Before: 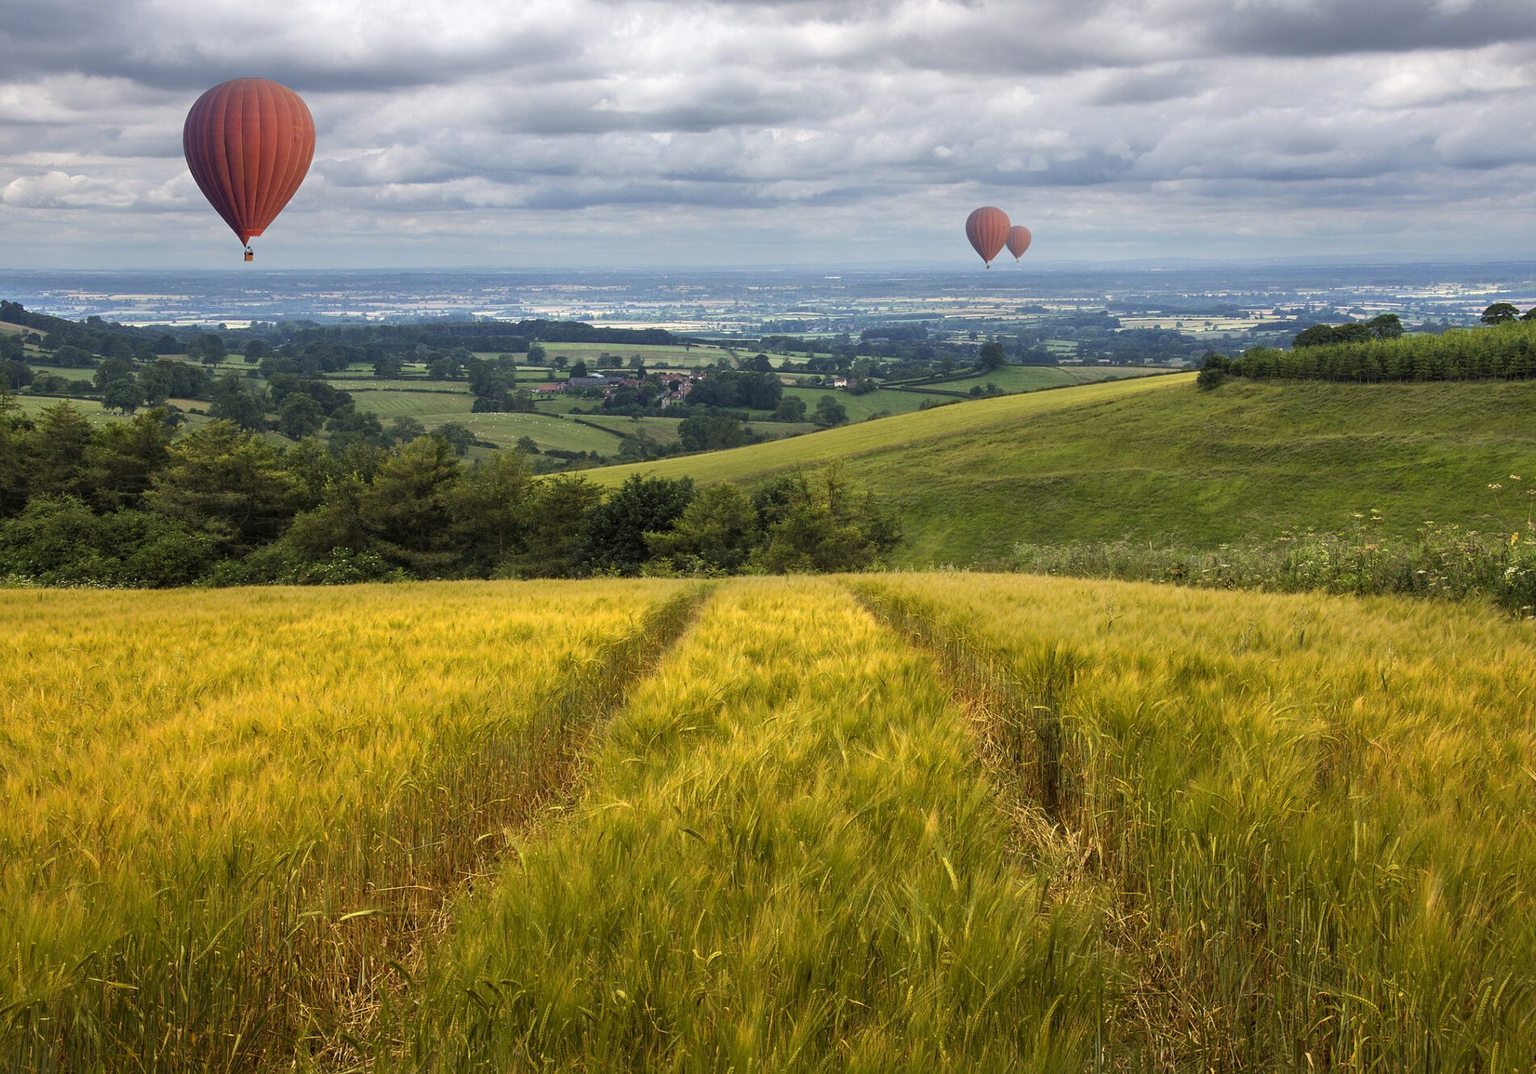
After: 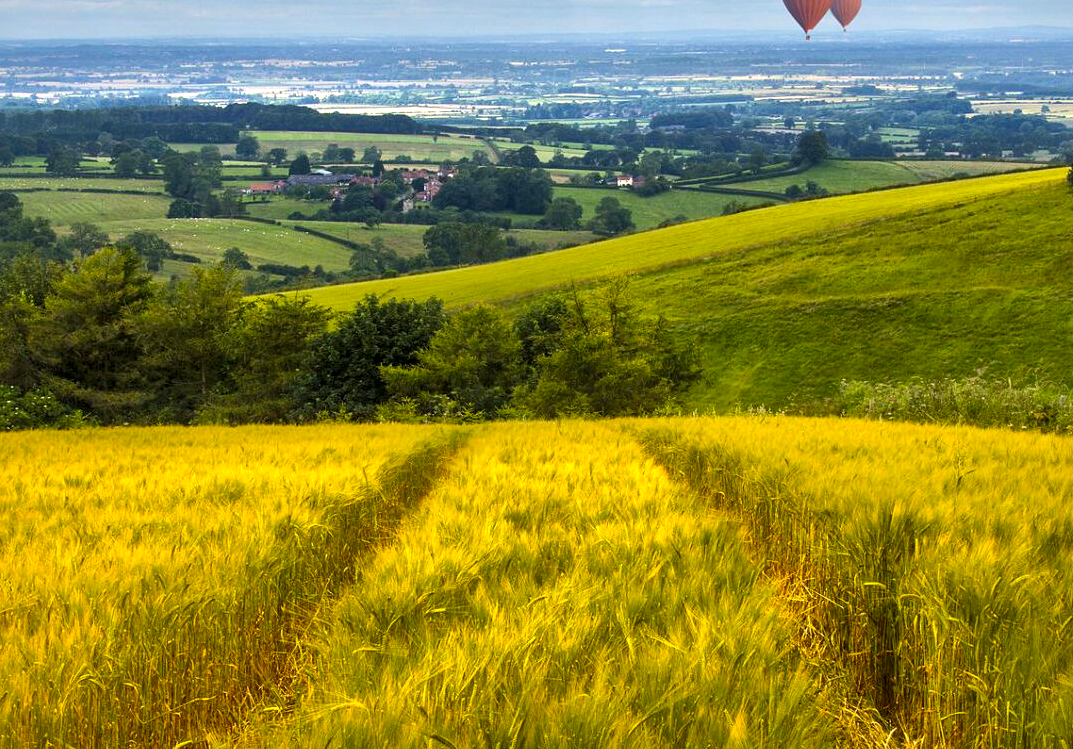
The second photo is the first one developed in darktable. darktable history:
crop and rotate: left 22.029%, top 22.125%, right 21.657%, bottom 21.639%
color correction: highlights b* -0.045, saturation 1.09
color balance rgb: shadows lift › chroma 0.704%, shadows lift › hue 112.66°, perceptual saturation grading › global saturation 29.817%, perceptual brilliance grading › global brilliance 9.888%, global vibrance 20%
local contrast: mode bilateral grid, contrast 21, coarseness 50, detail 149%, midtone range 0.2
shadows and highlights: shadows 25.81, highlights -24.15
